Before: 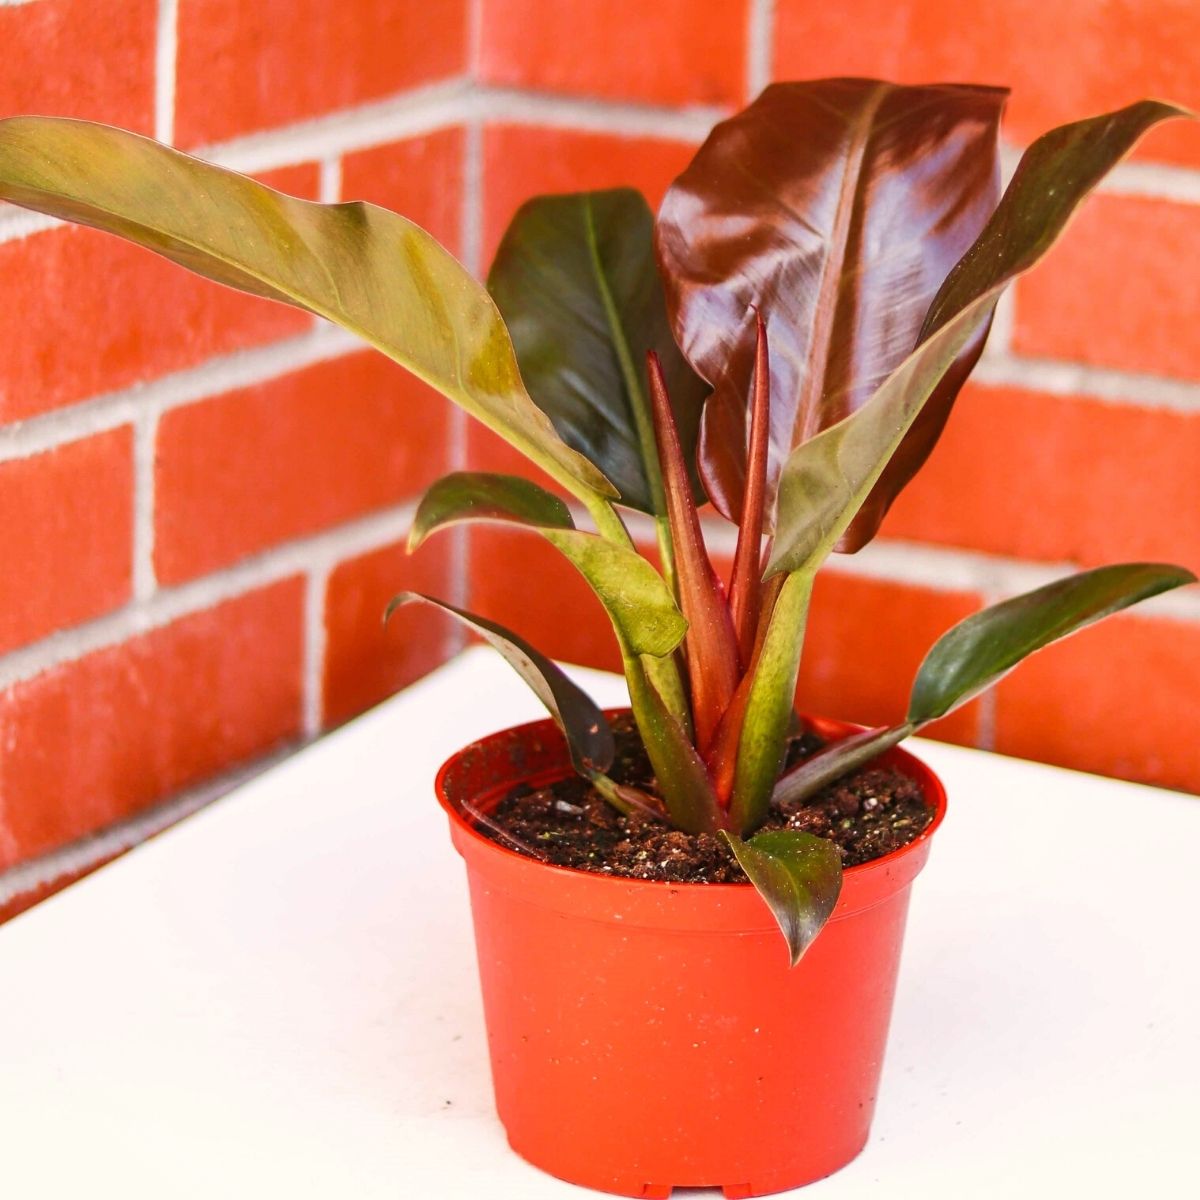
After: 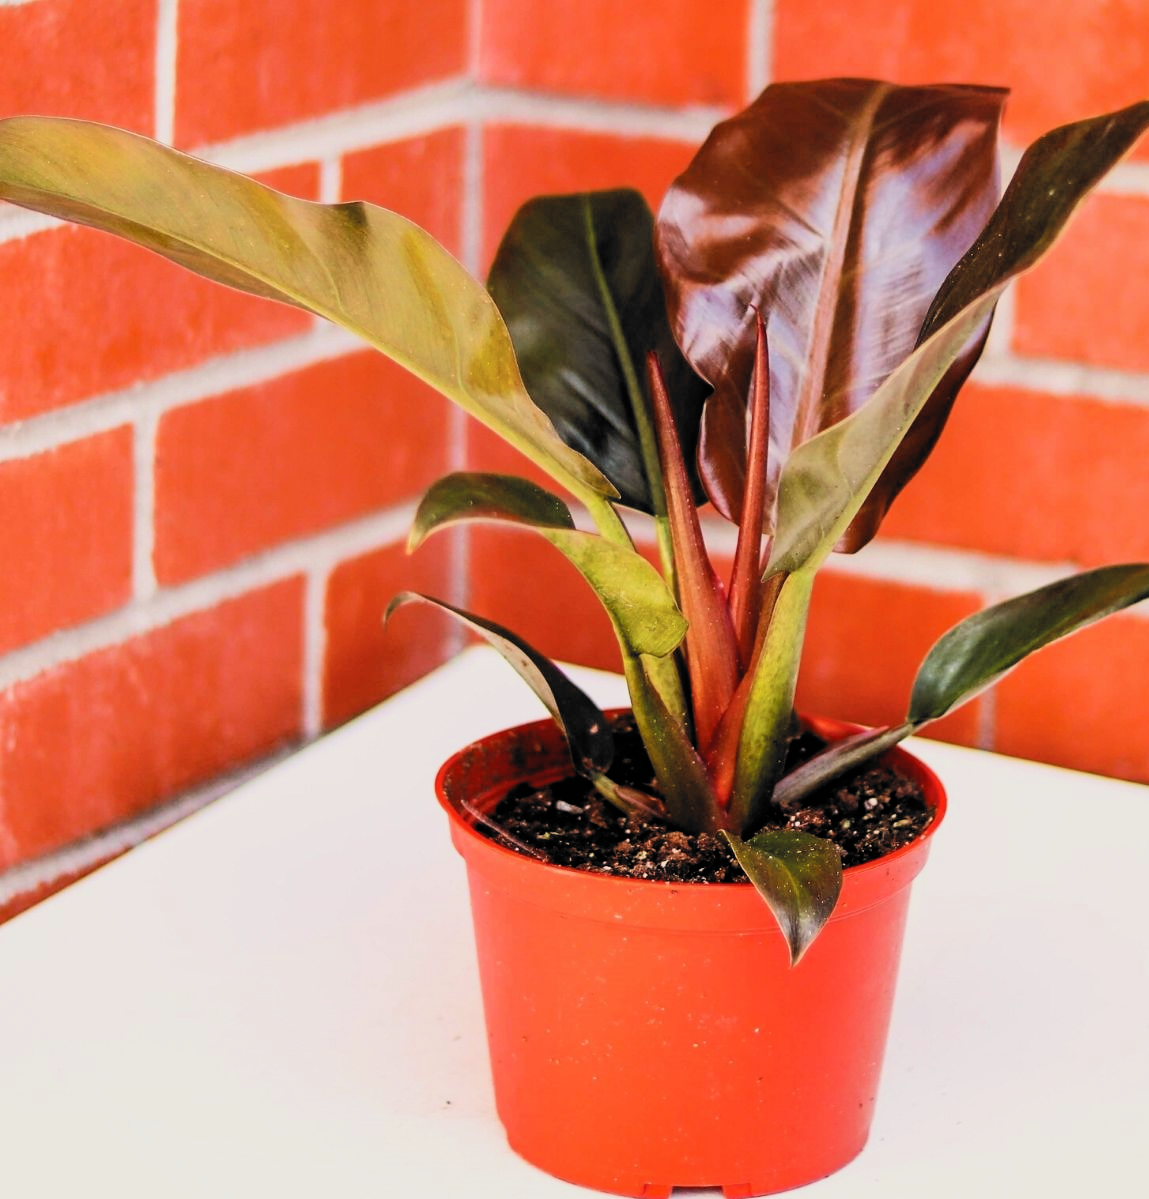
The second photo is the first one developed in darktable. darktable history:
crop: right 4.212%, bottom 0.049%
filmic rgb: black relative exposure -5.14 EV, white relative exposure 3.98 EV, hardness 2.9, contrast 1.409, highlights saturation mix -31.36%, color science v6 (2022)
